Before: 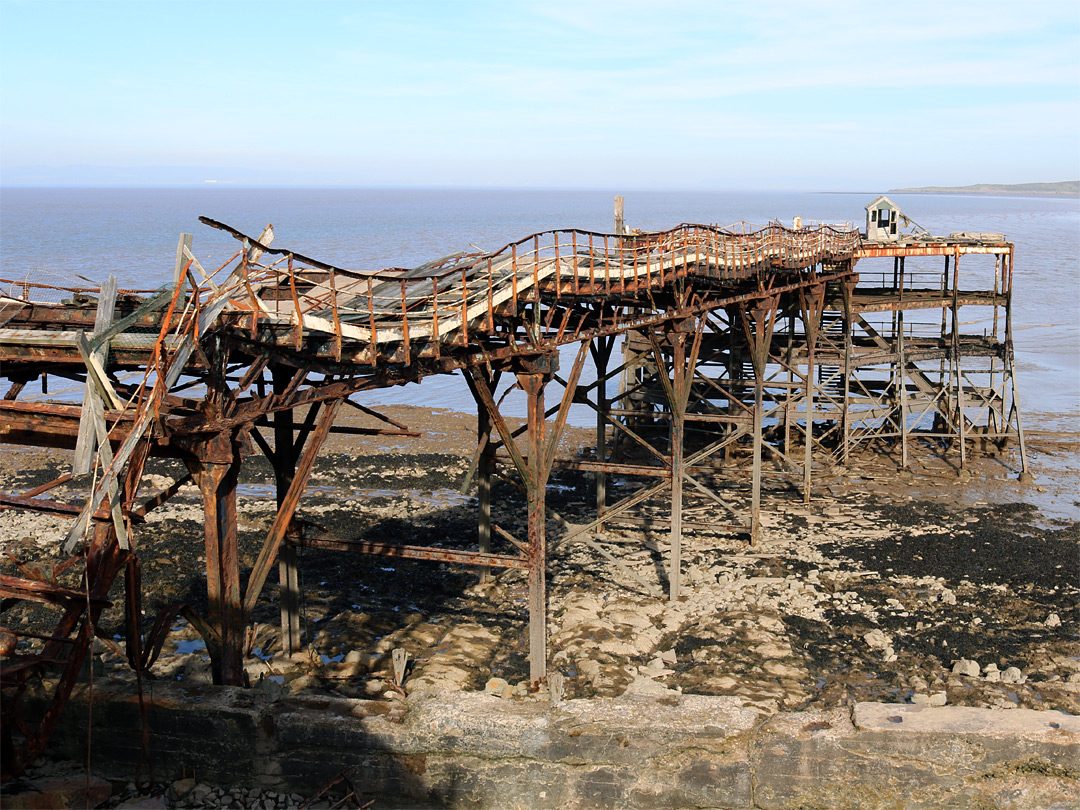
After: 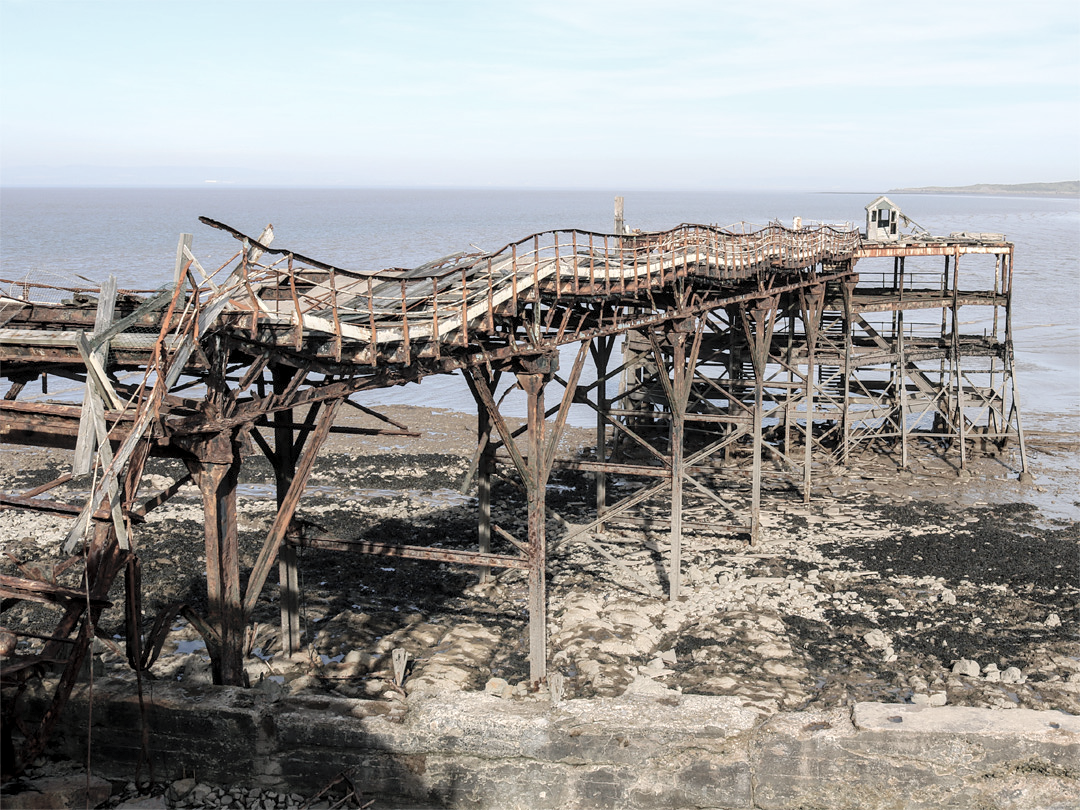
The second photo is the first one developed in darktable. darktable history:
local contrast: detail 130%
contrast brightness saturation: brightness 0.184, saturation -0.495
